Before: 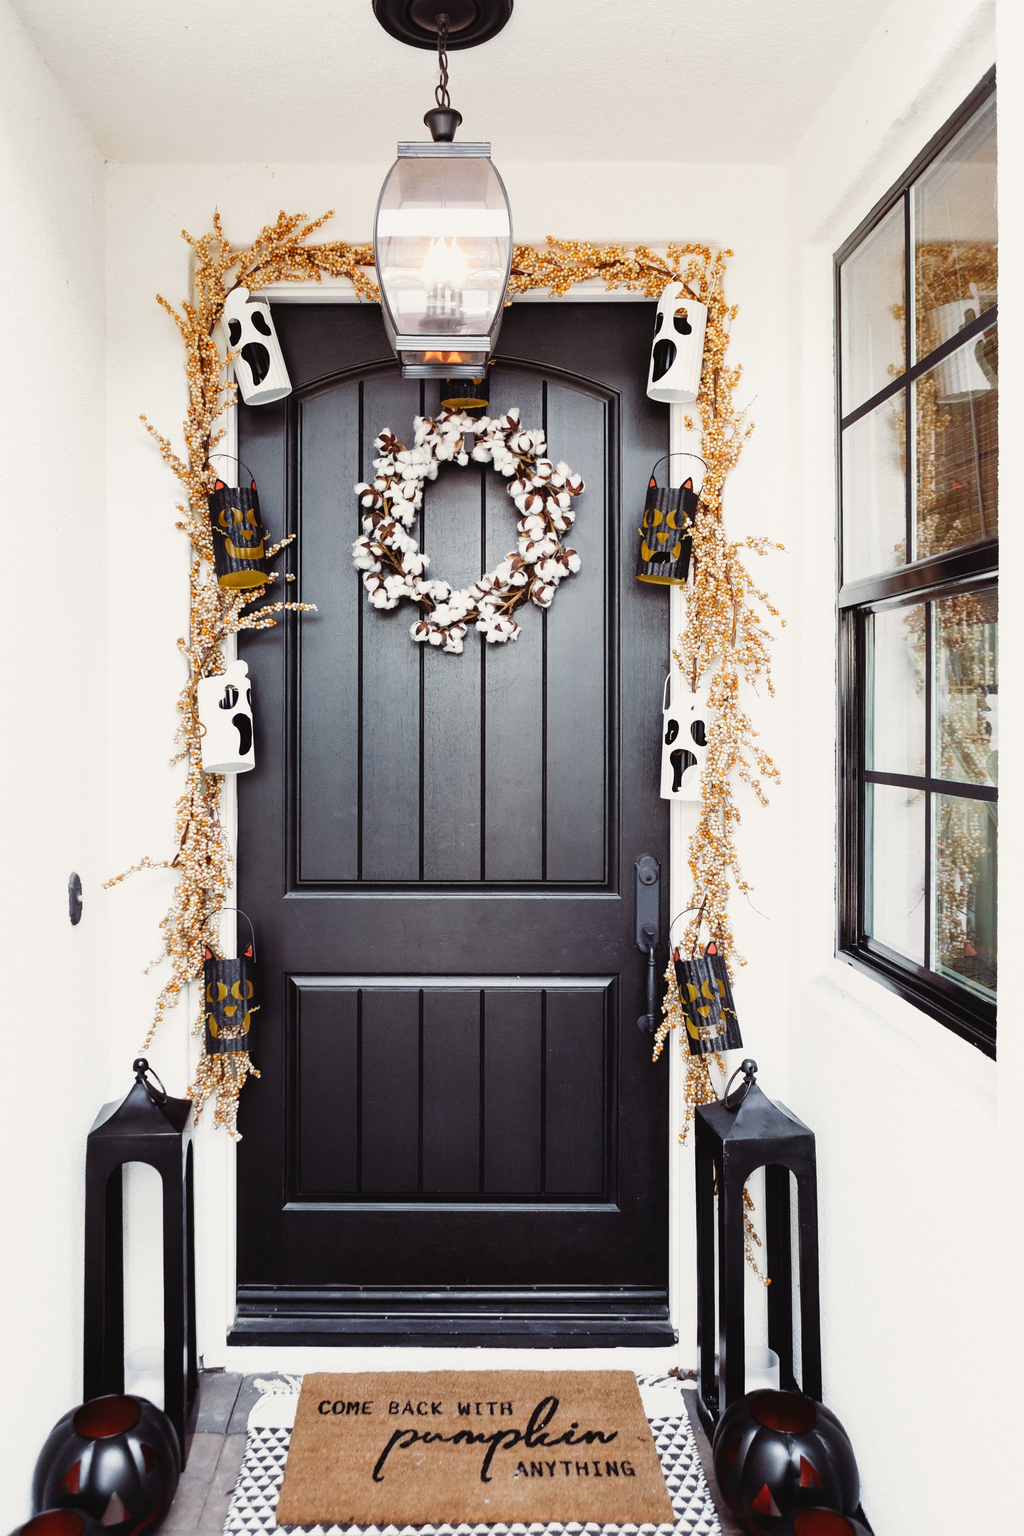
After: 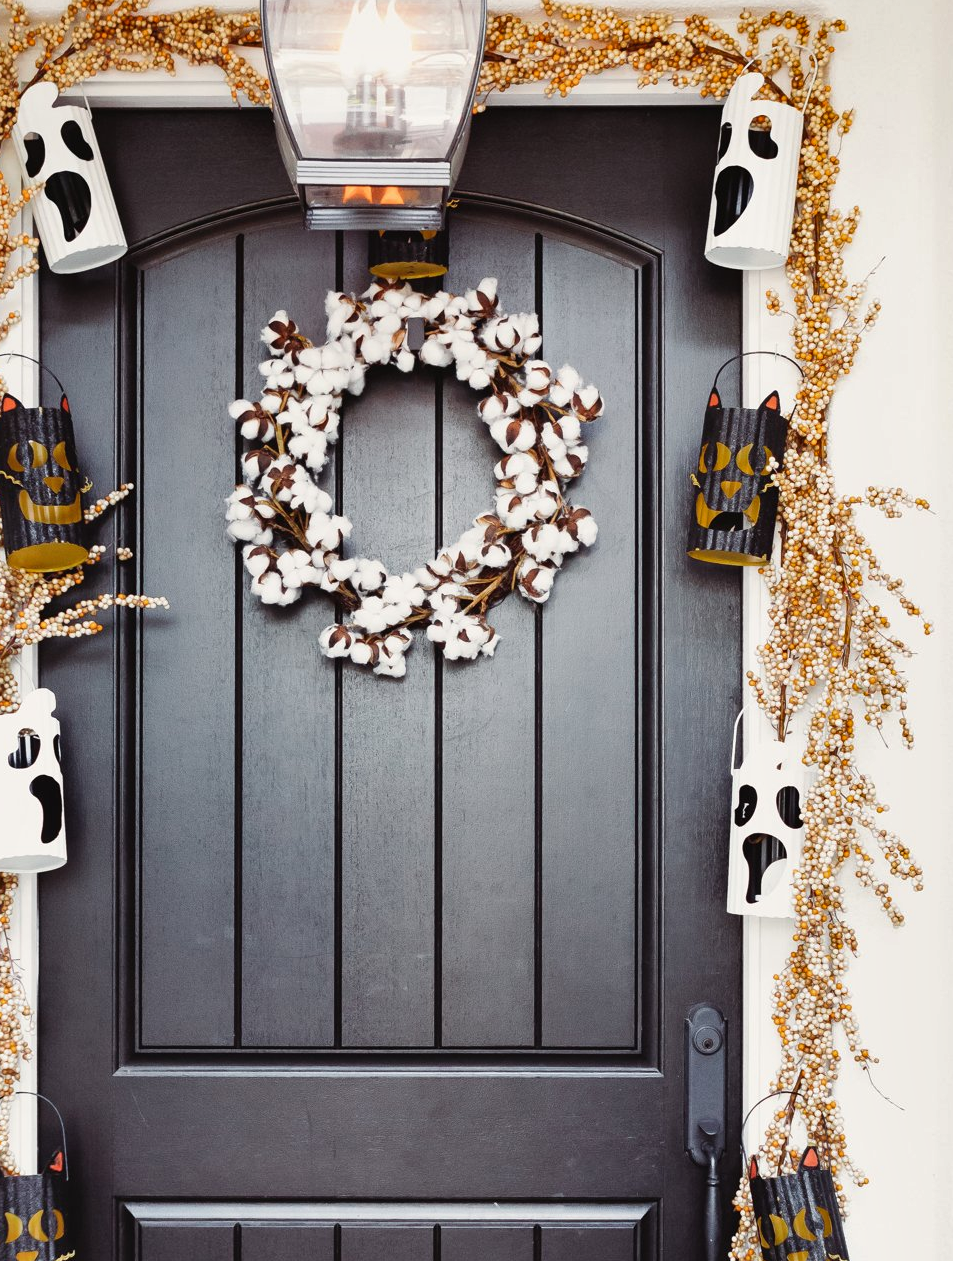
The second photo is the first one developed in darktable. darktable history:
crop: left 20.932%, top 15.471%, right 21.848%, bottom 34.081%
shadows and highlights: soften with gaussian
